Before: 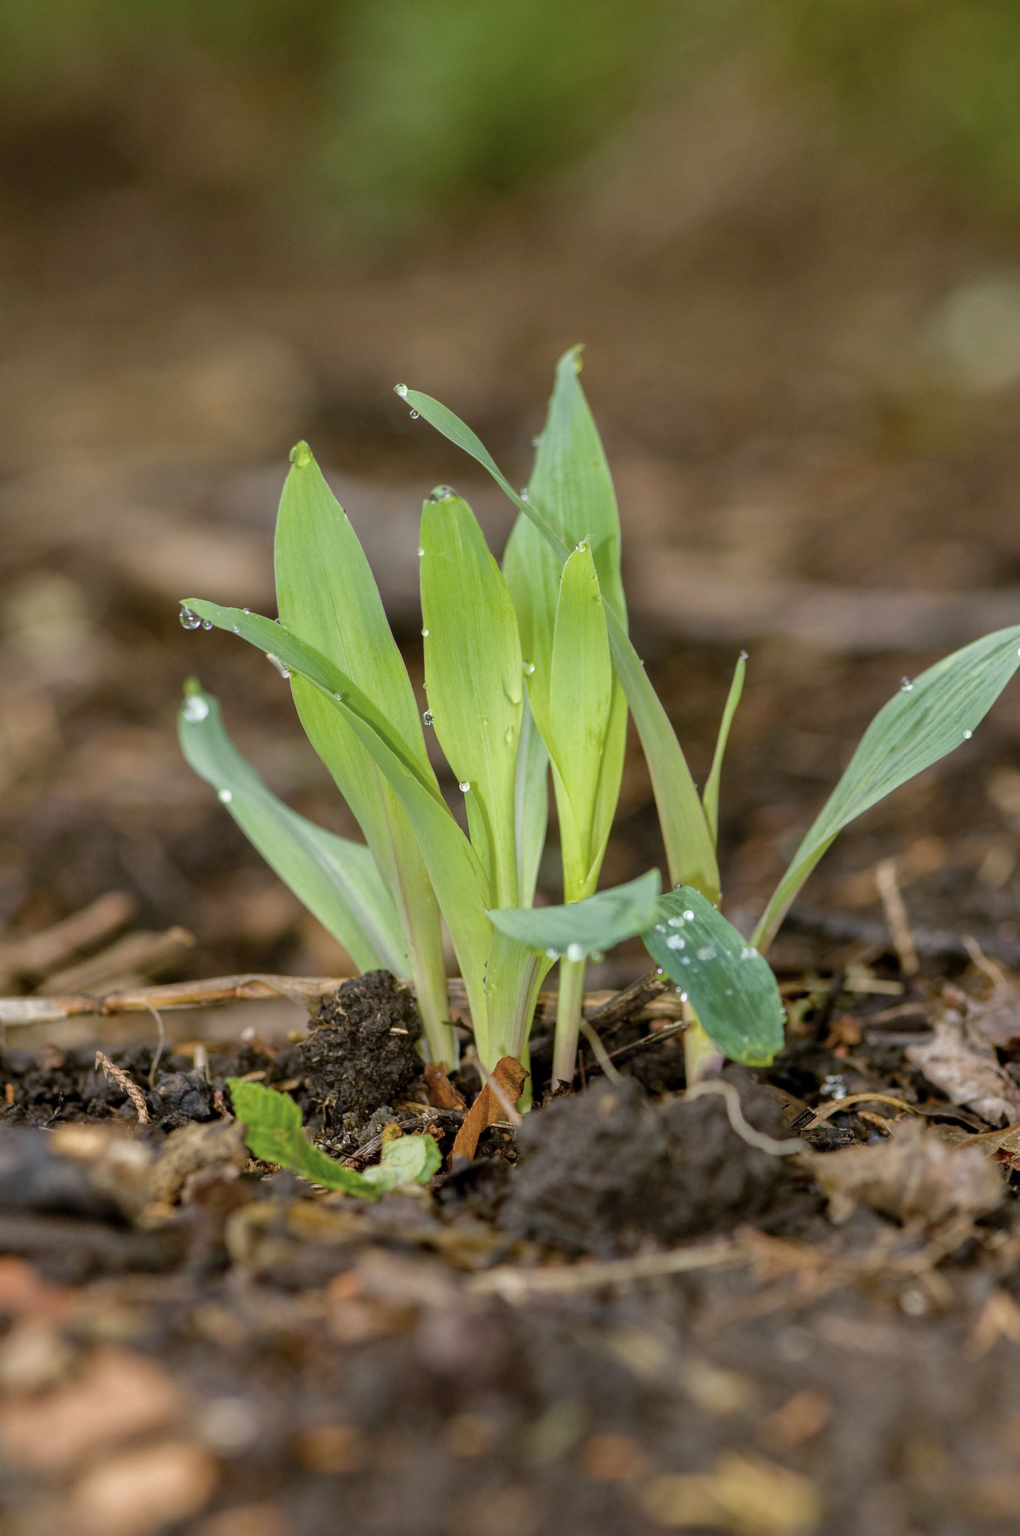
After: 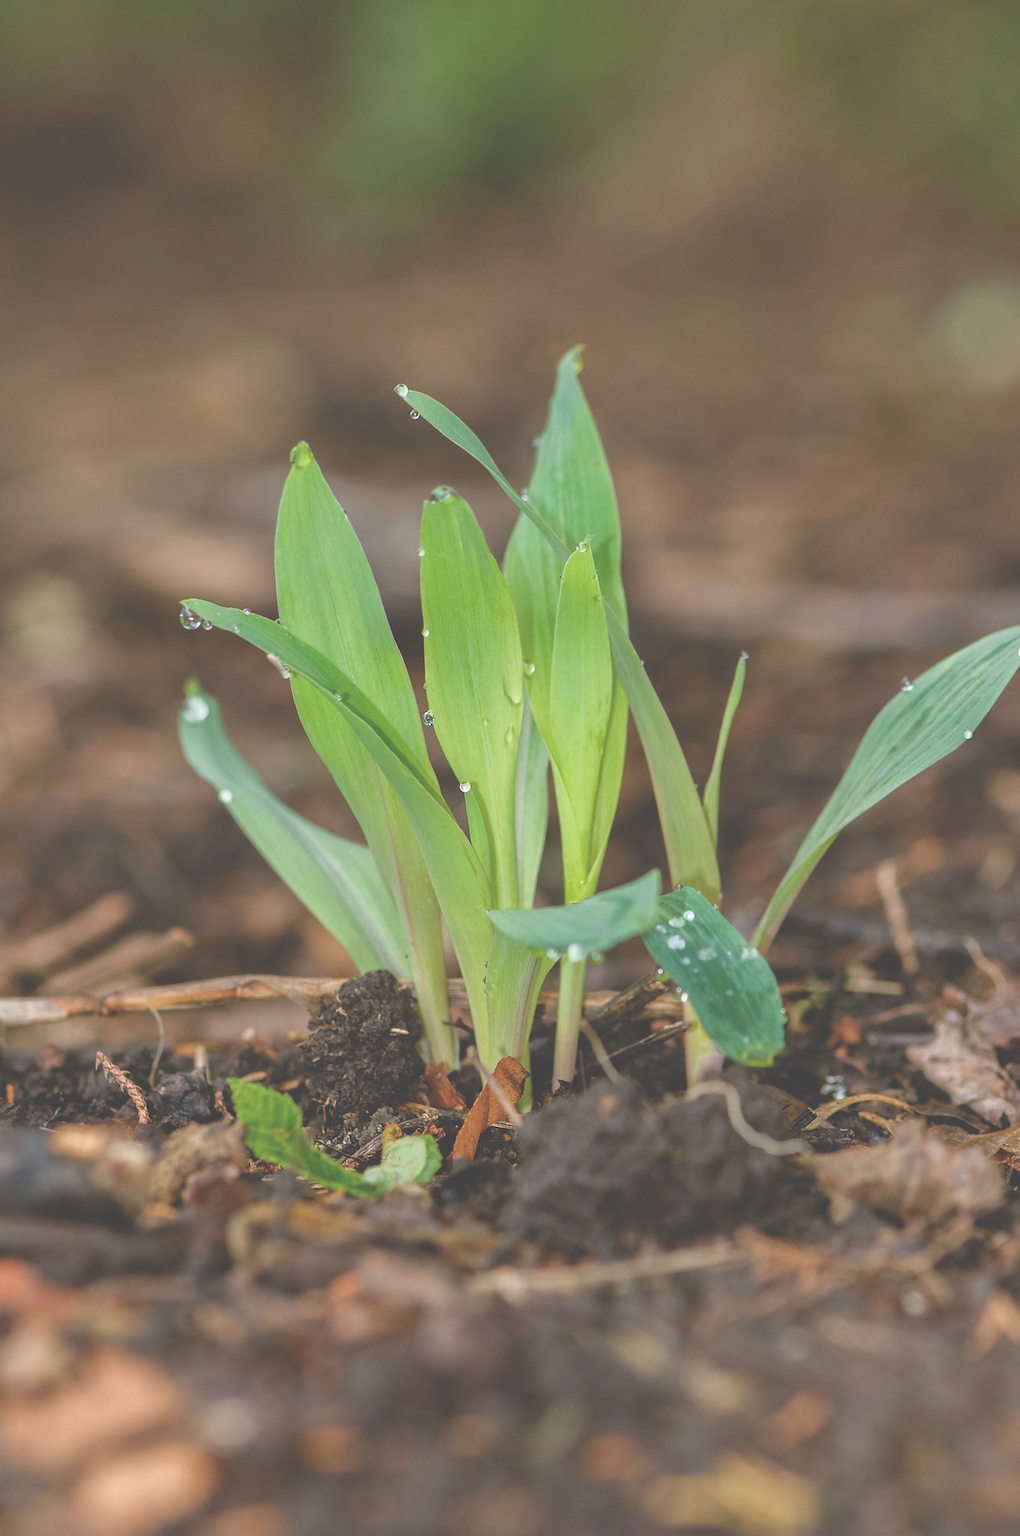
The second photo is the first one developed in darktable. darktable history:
exposure: black level correction -0.062, exposure -0.05 EV, compensate highlight preservation false
sharpen: on, module defaults
